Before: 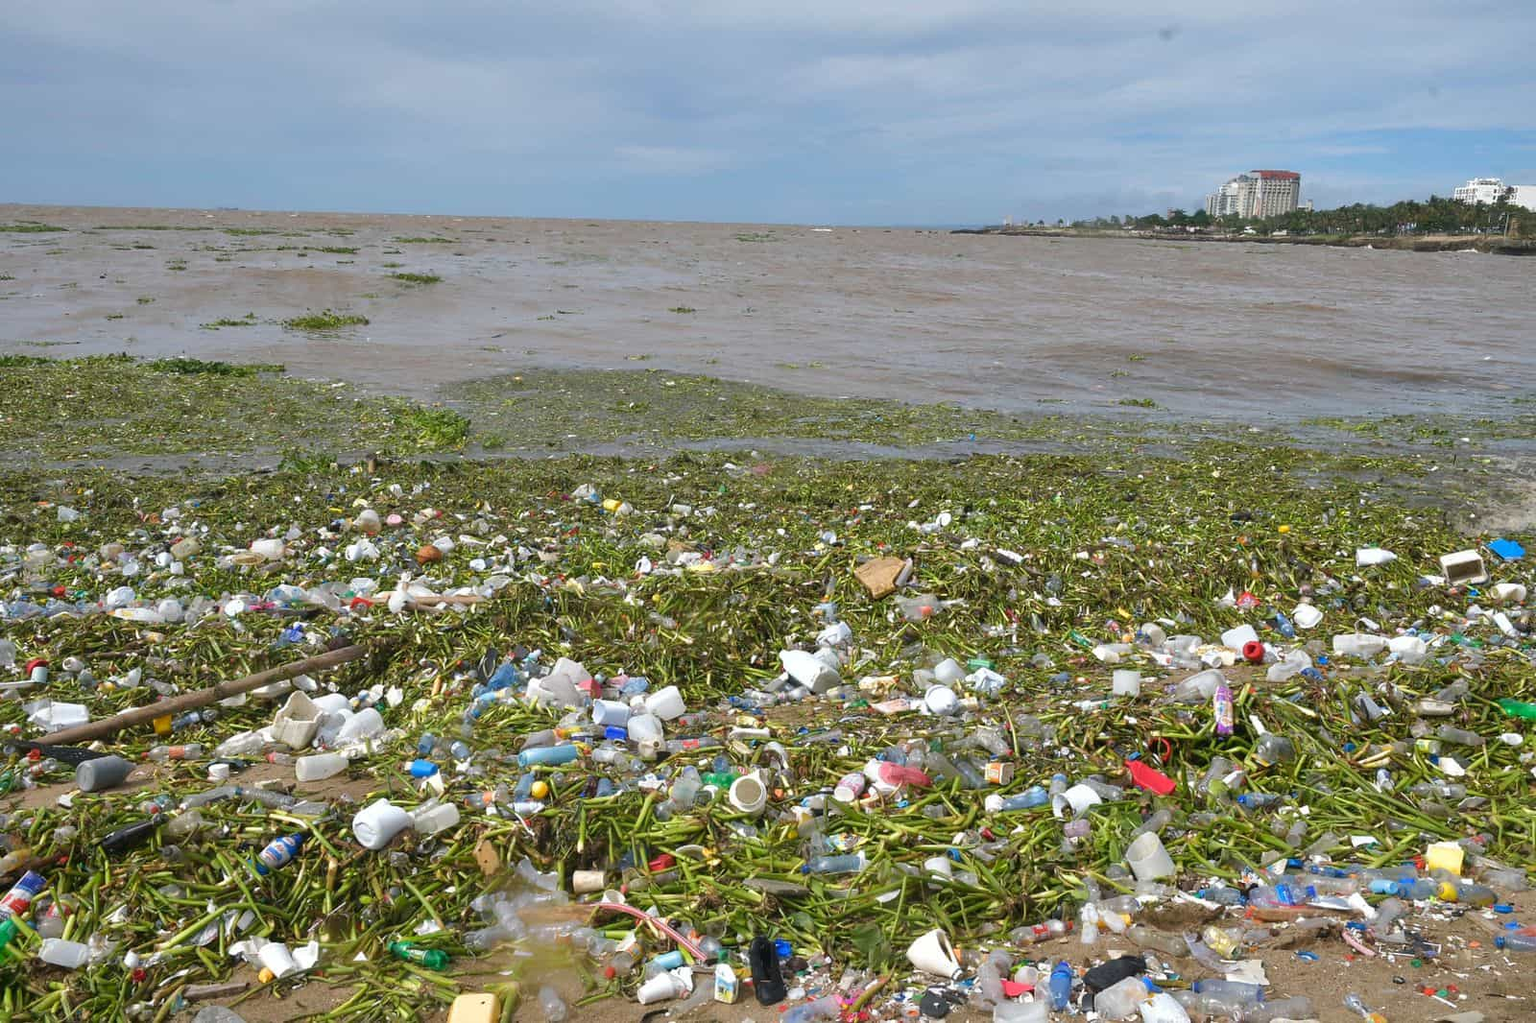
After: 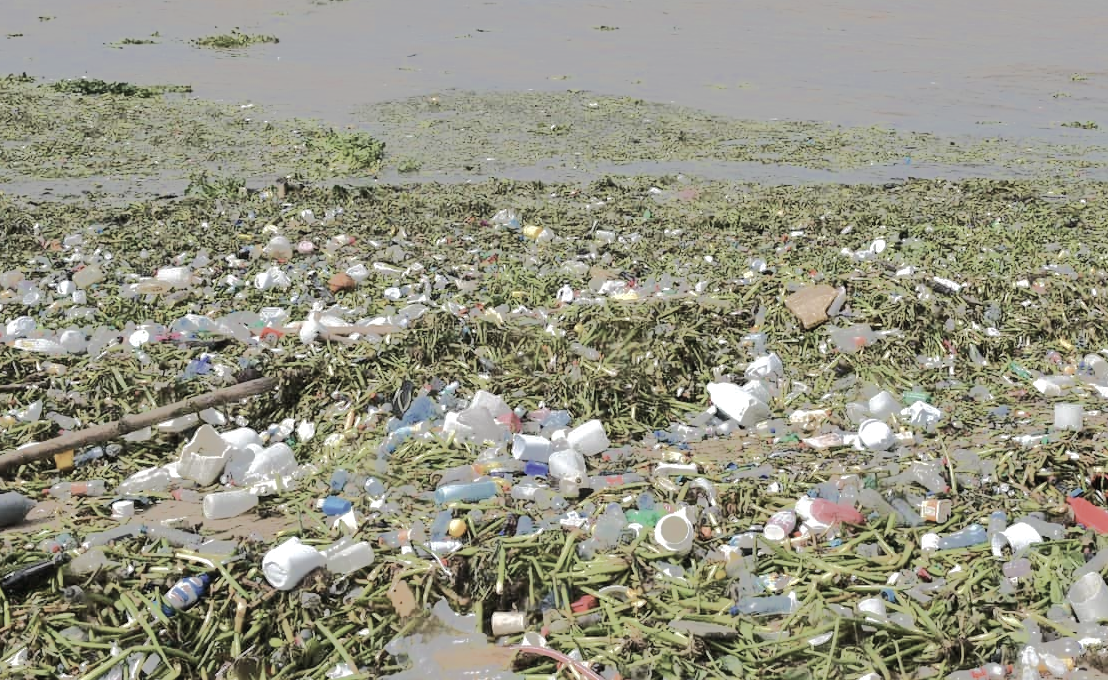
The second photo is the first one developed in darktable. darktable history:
crop: left 6.606%, top 27.714%, right 24.105%, bottom 8.486%
tone equalizer: -8 EV -0.497 EV, -7 EV -0.286 EV, -6 EV -0.093 EV, -5 EV 0.381 EV, -4 EV 0.974 EV, -3 EV 0.821 EV, -2 EV -0.013 EV, -1 EV 0.126 EV, +0 EV -0.015 EV, edges refinement/feathering 500, mask exposure compensation -1.57 EV, preserve details no
color correction: highlights b* 0.054, saturation 0.497
